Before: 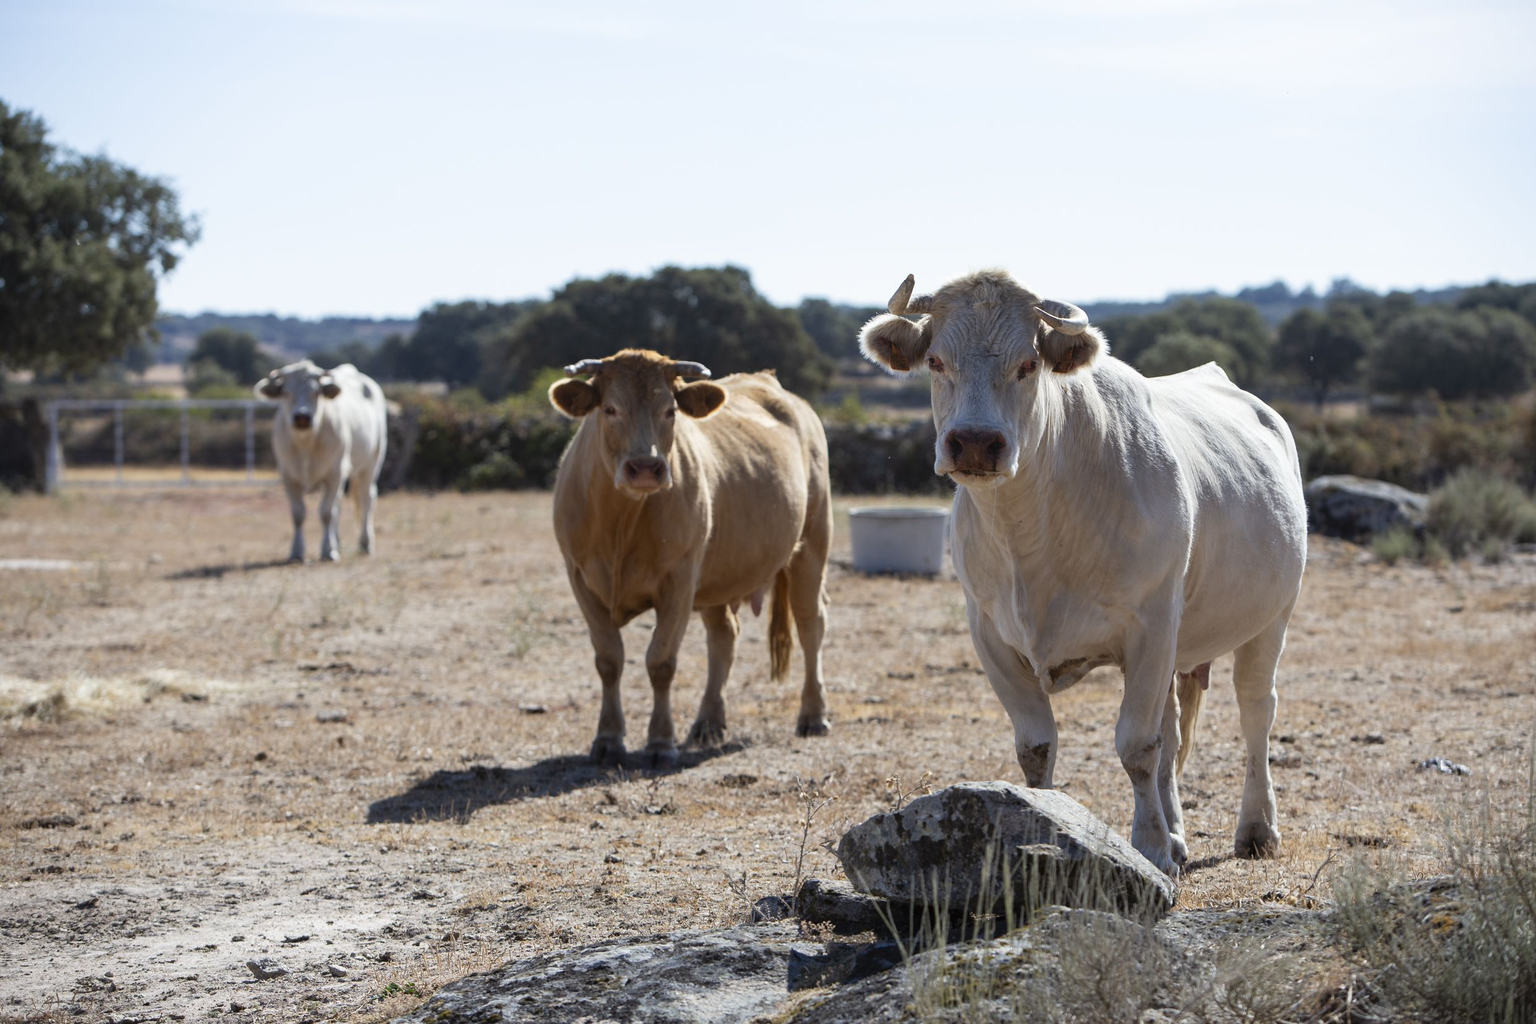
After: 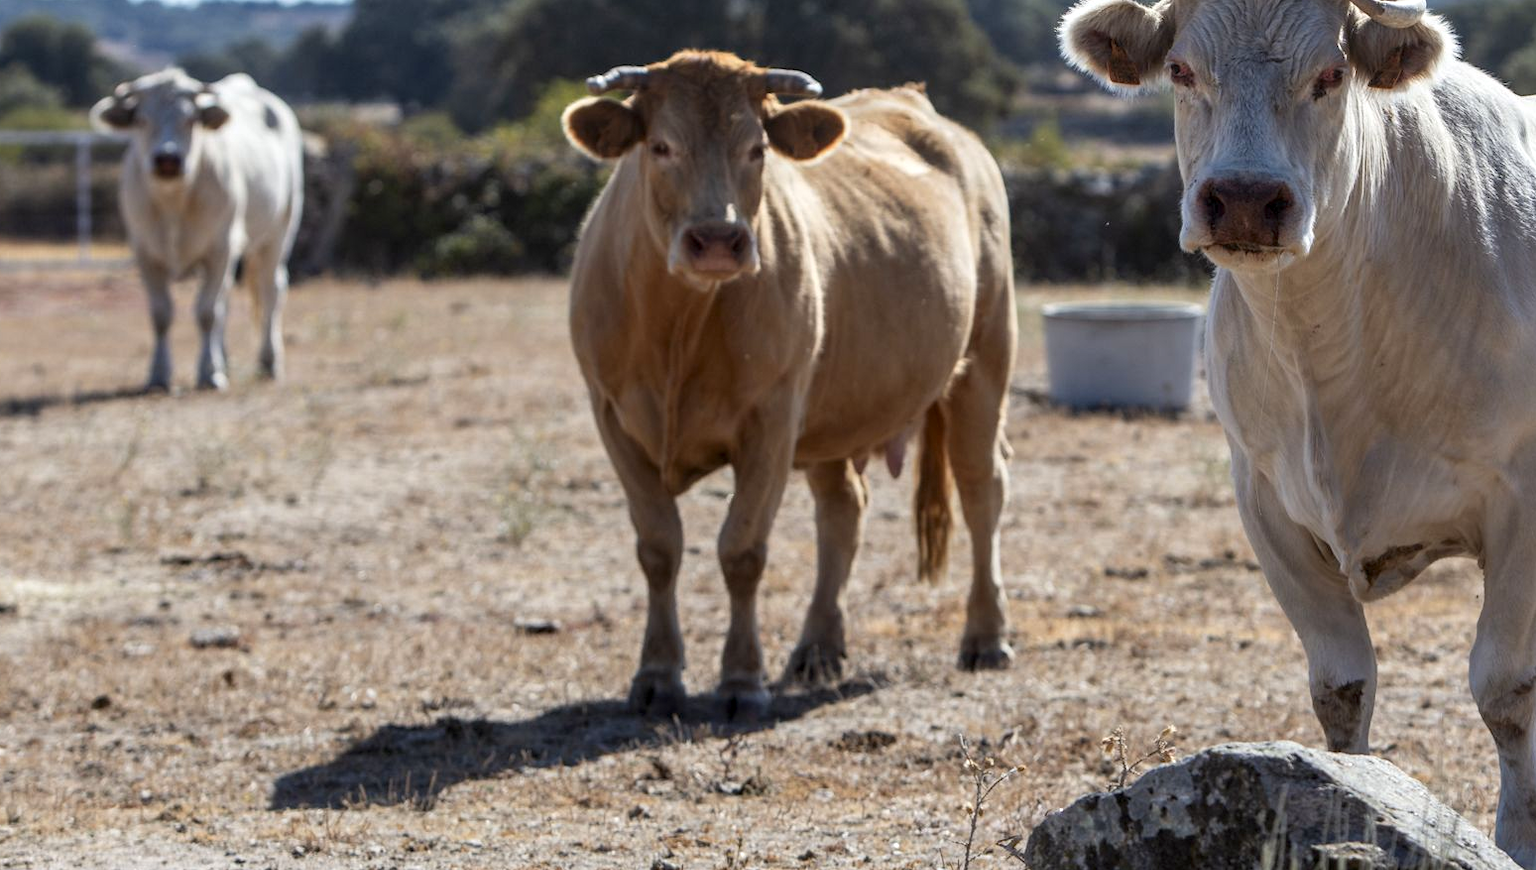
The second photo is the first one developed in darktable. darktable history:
crop: left 12.863%, top 31.078%, right 24.666%, bottom 15.783%
color zones: curves: ch1 [(0.235, 0.558) (0.75, 0.5)]; ch2 [(0.25, 0.462) (0.749, 0.457)]
local contrast: detail 130%
